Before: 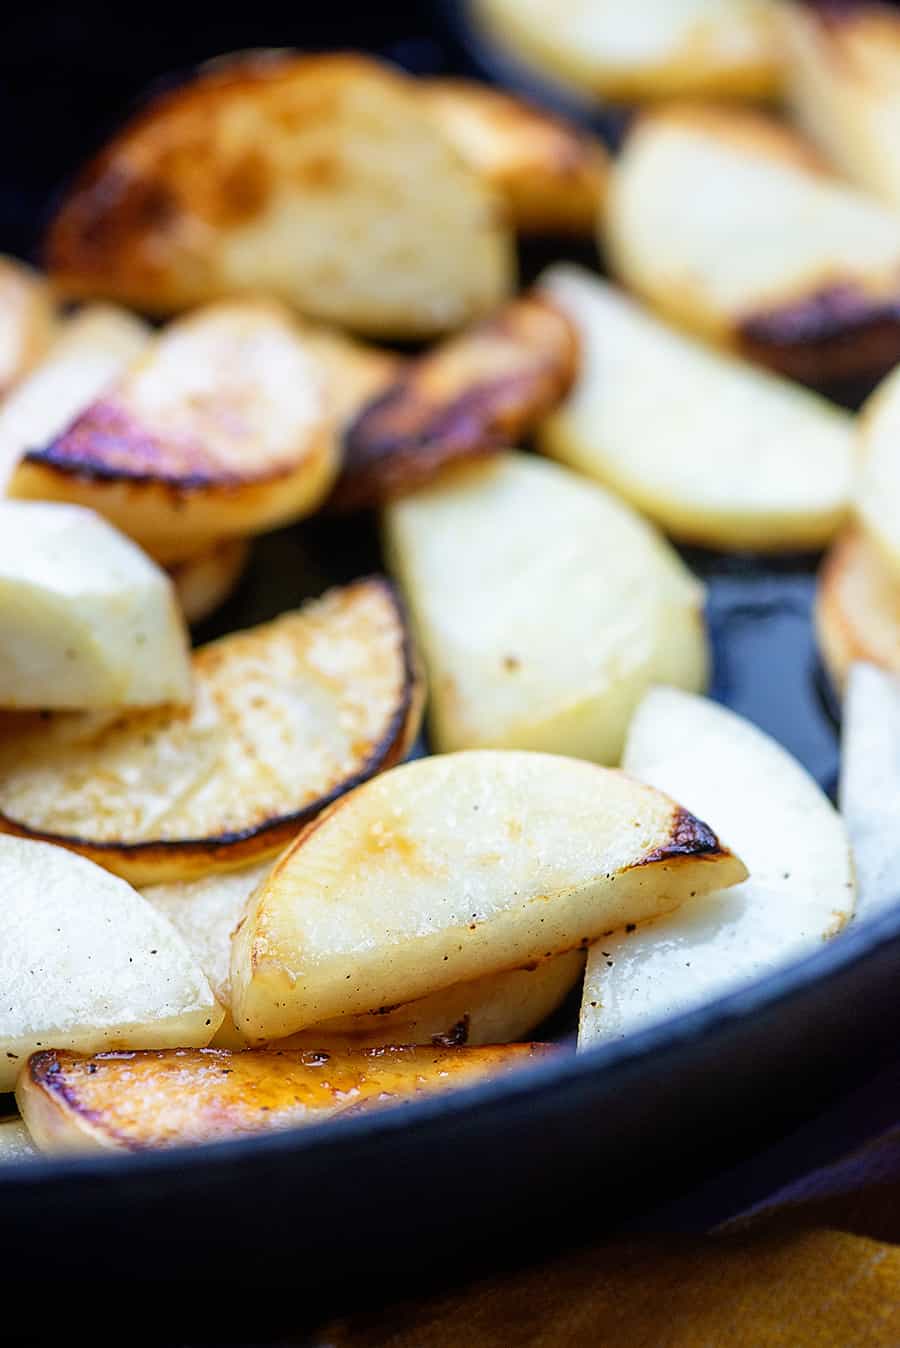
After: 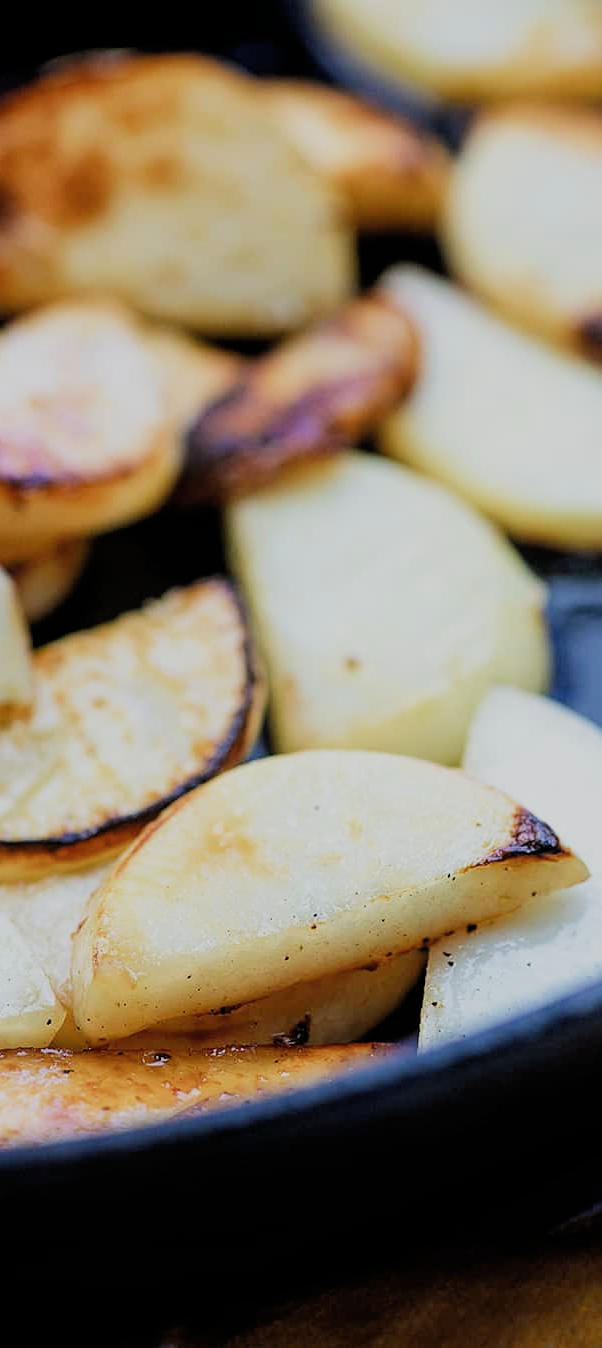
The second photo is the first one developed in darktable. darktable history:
filmic rgb: black relative exposure -7.65 EV, white relative exposure 4.56 EV, hardness 3.61, add noise in highlights 0.001, color science v3 (2019), use custom middle-gray values true, contrast in highlights soft
crop and rotate: left 17.691%, right 15.344%
